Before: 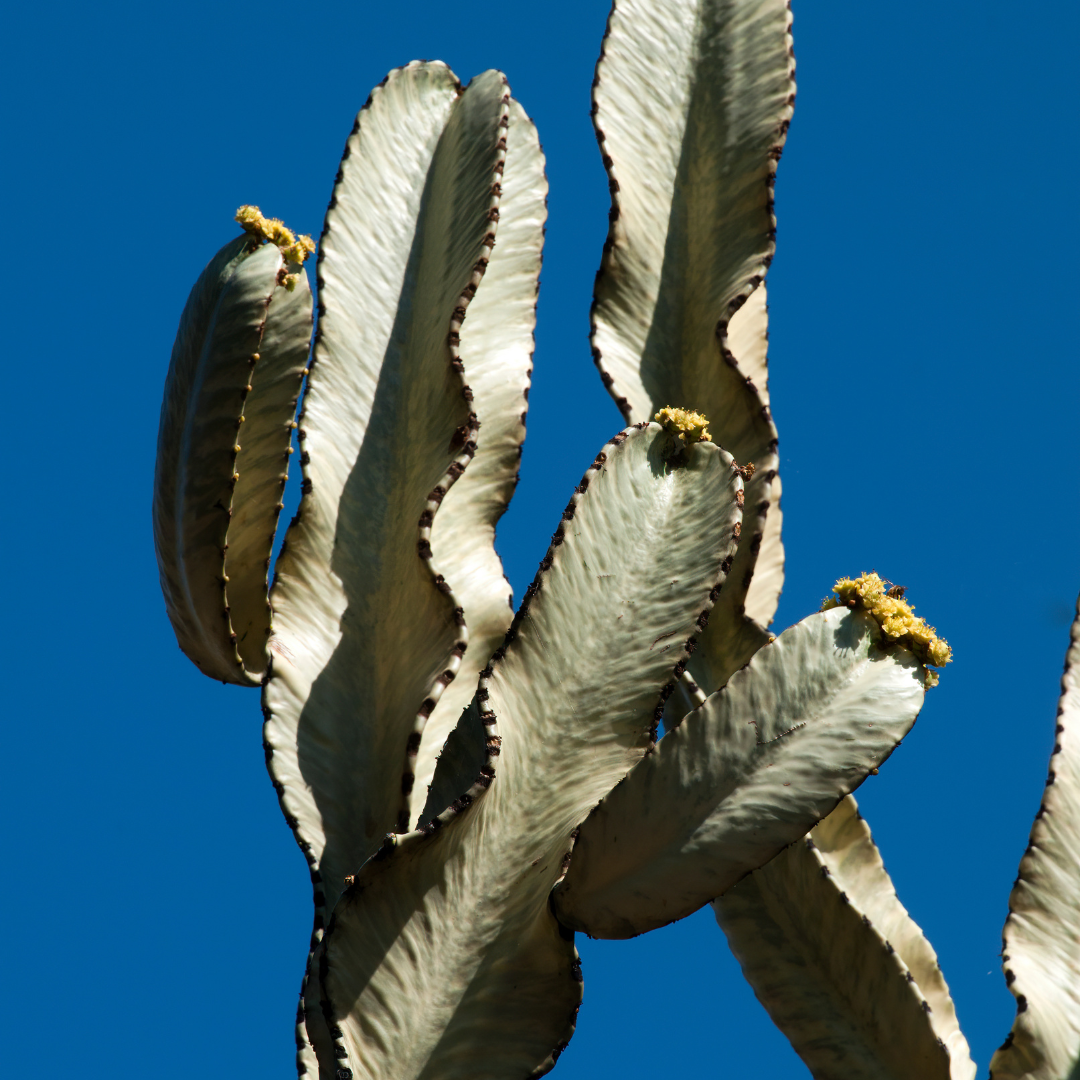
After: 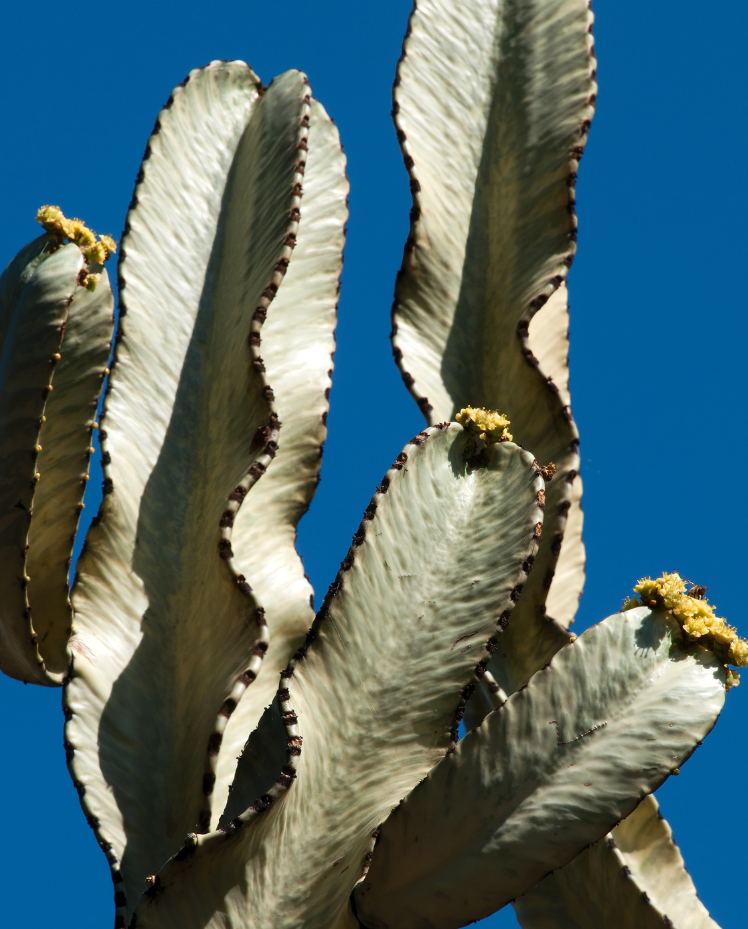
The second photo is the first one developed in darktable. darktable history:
shadows and highlights: shadows 62.66, white point adjustment 0.37, highlights -34.44, compress 83.82%
crop: left 18.479%, right 12.2%, bottom 13.971%
